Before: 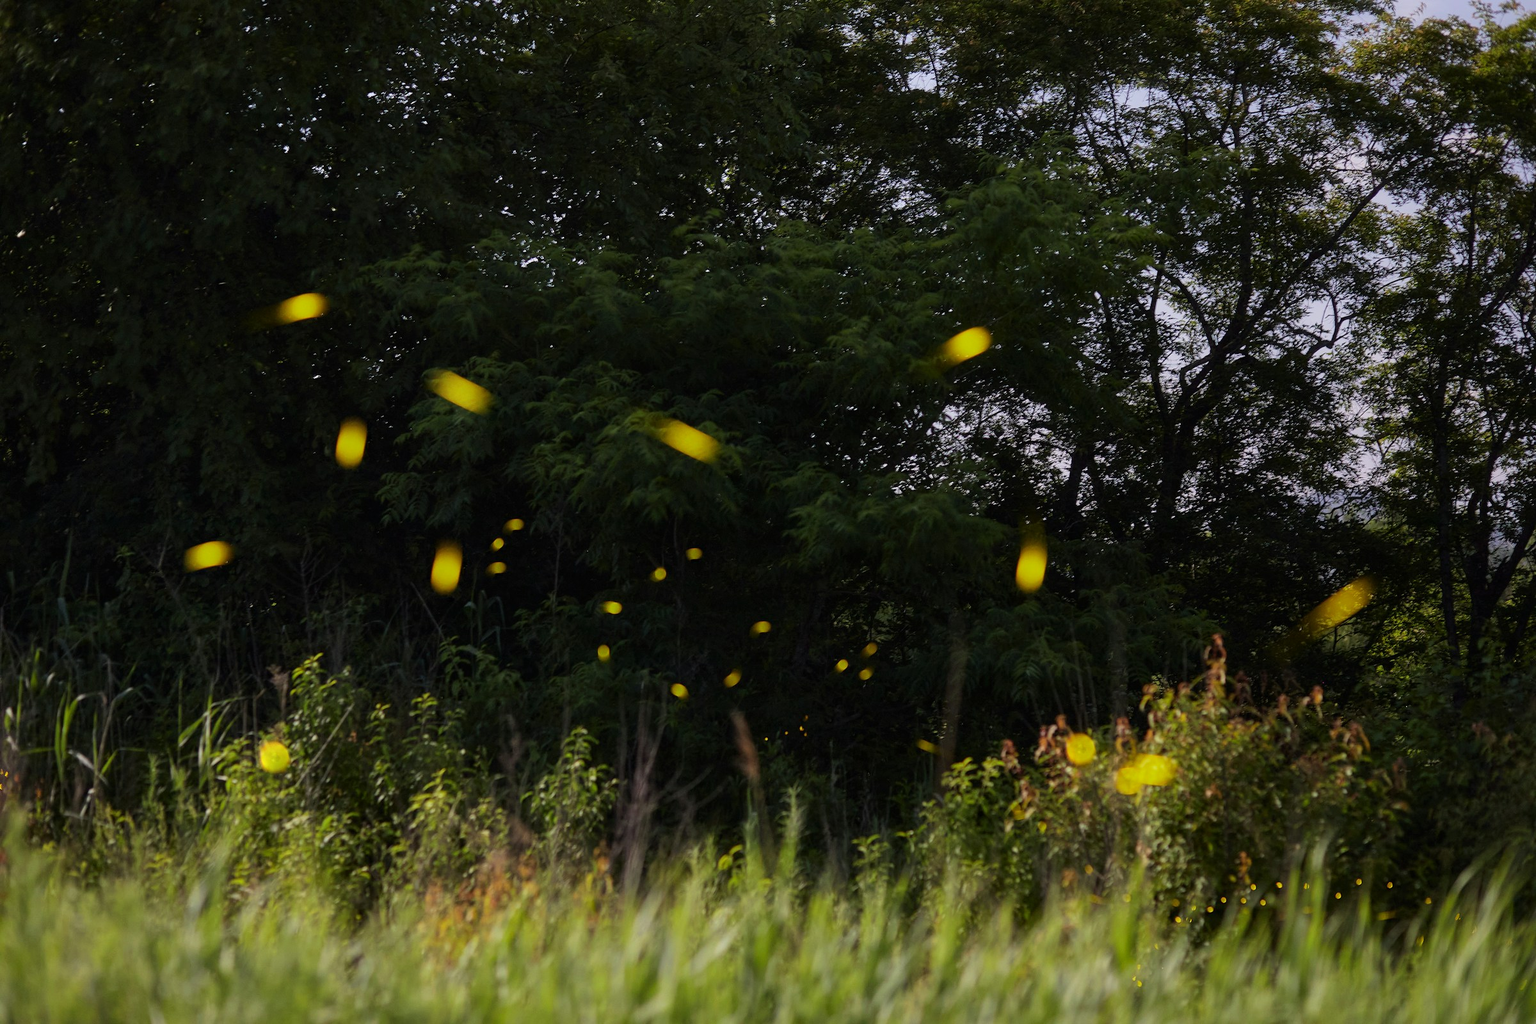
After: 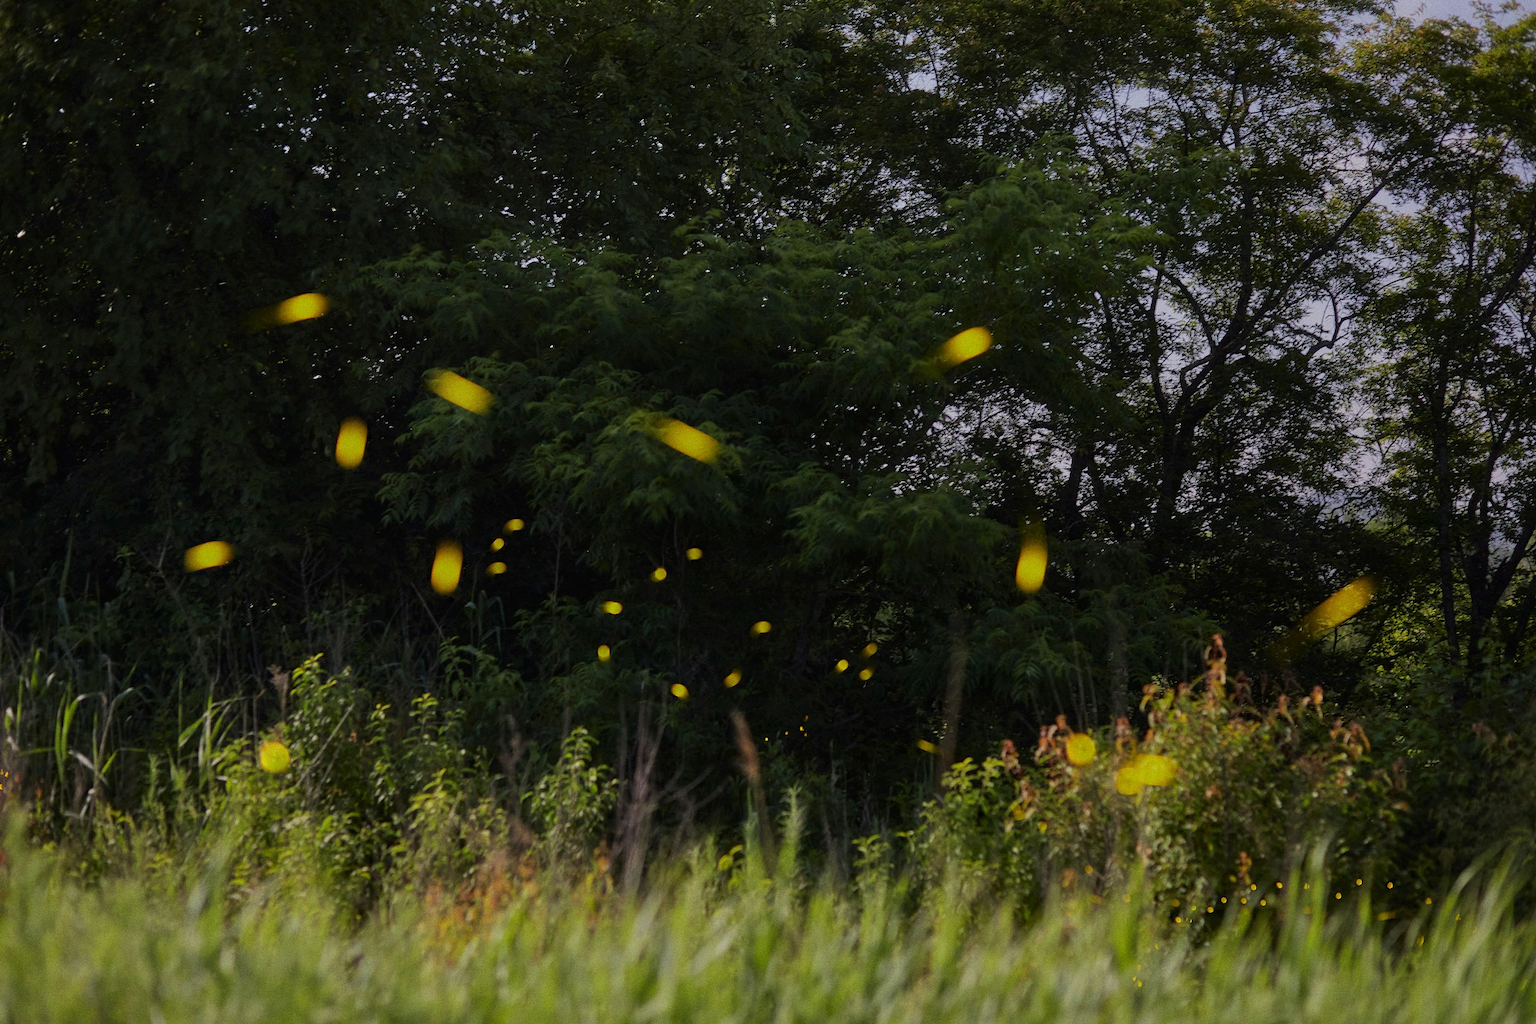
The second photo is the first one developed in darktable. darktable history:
tone equalizer: -8 EV 0.25 EV, -7 EV 0.417 EV, -6 EV 0.417 EV, -5 EV 0.25 EV, -3 EV -0.25 EV, -2 EV -0.417 EV, -1 EV -0.417 EV, +0 EV -0.25 EV, edges refinement/feathering 500, mask exposure compensation -1.57 EV, preserve details guided filter
grain: coarseness 0.47 ISO
